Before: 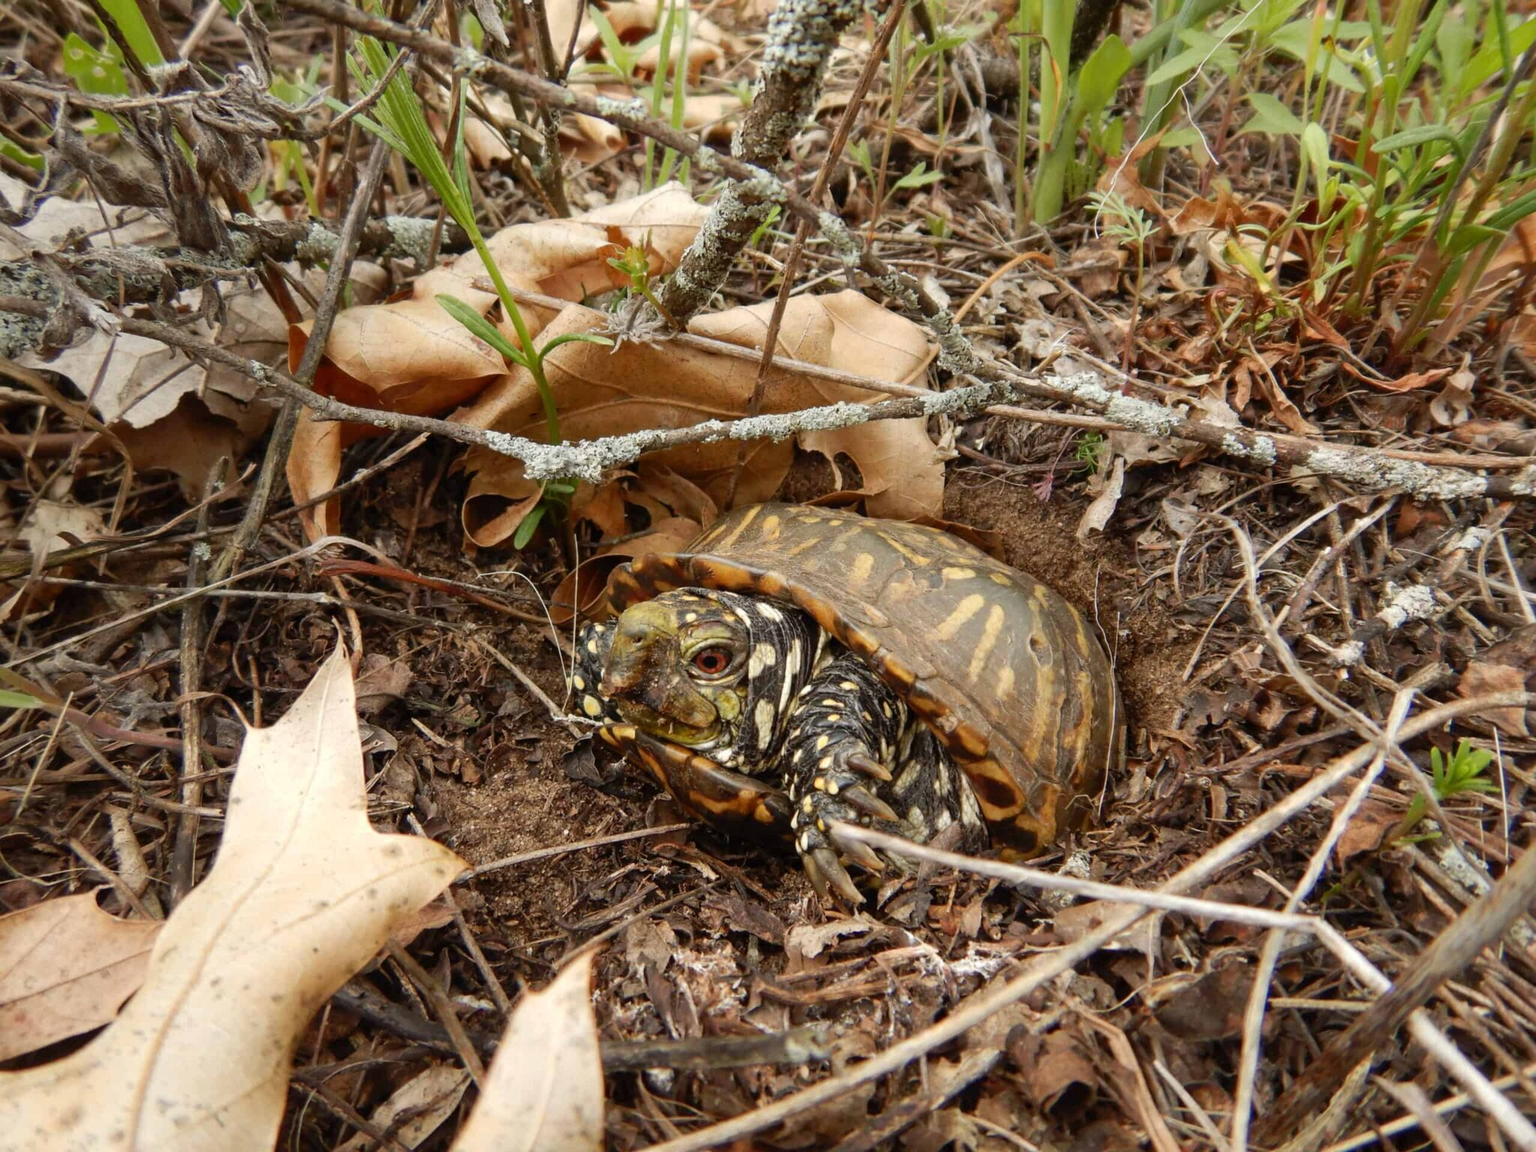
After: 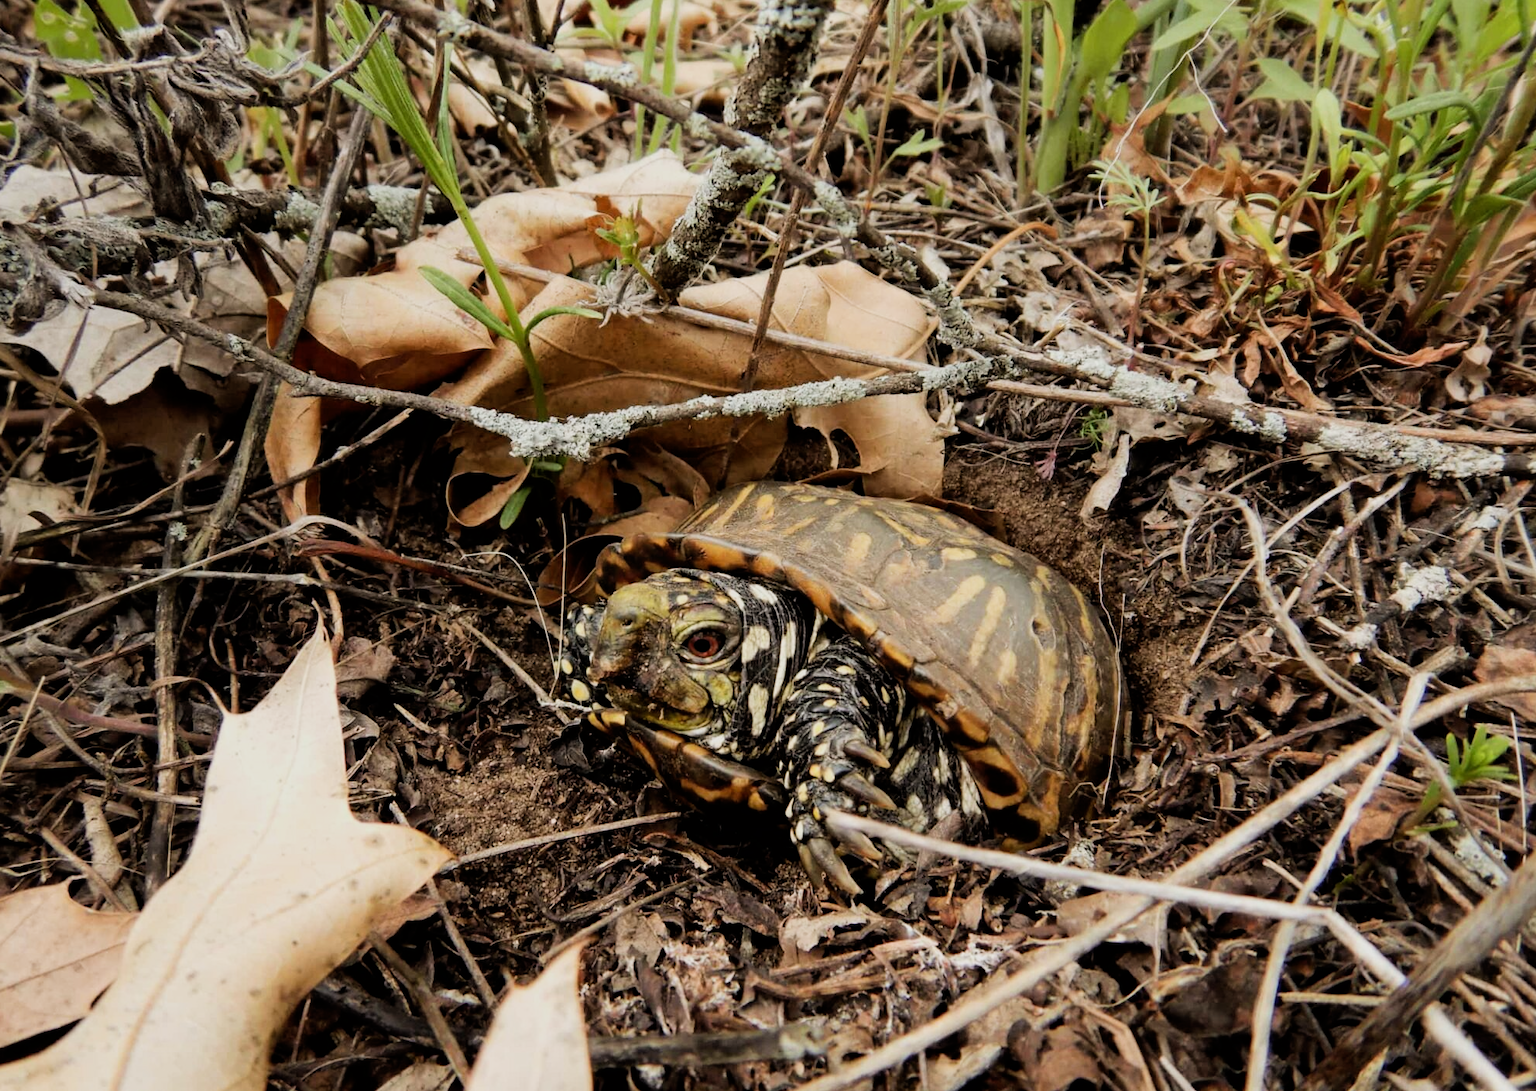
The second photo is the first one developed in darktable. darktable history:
crop: left 1.964%, top 3.251%, right 1.122%, bottom 4.933%
filmic rgb: black relative exposure -5 EV, hardness 2.88, contrast 1.3, highlights saturation mix -30%
